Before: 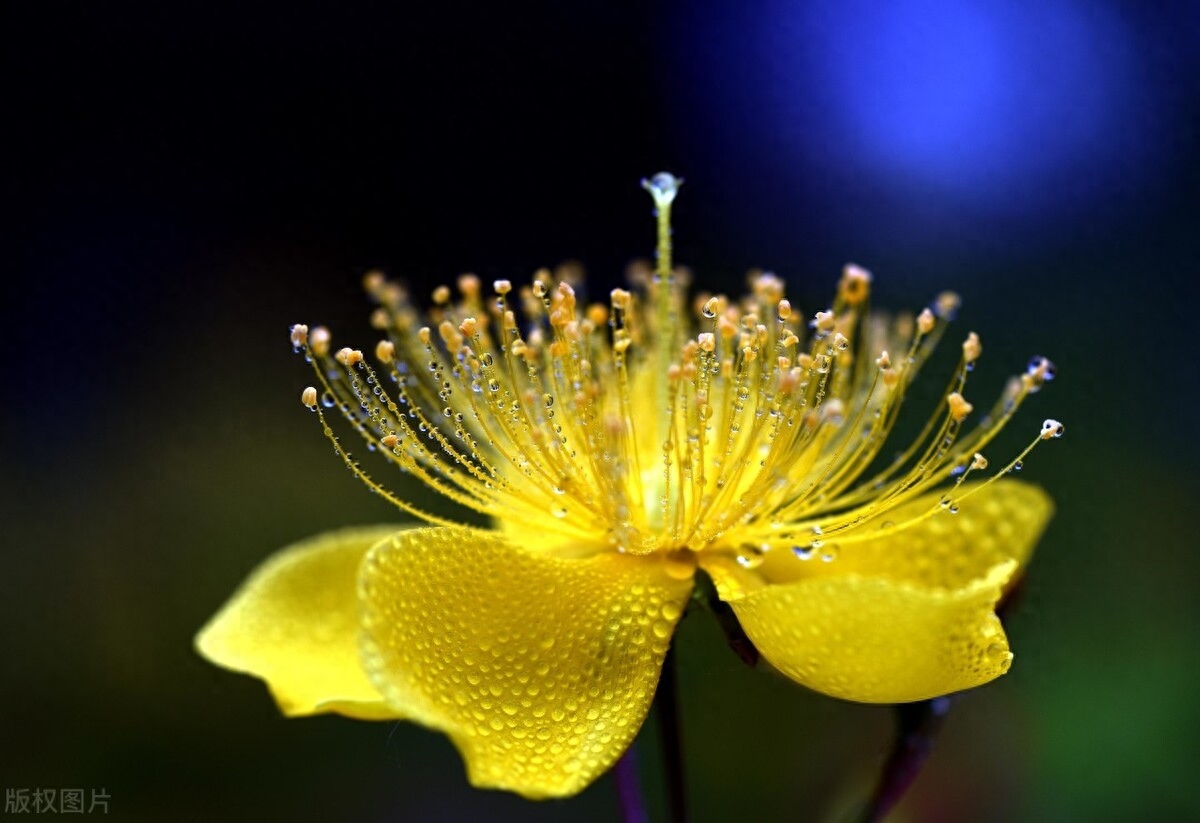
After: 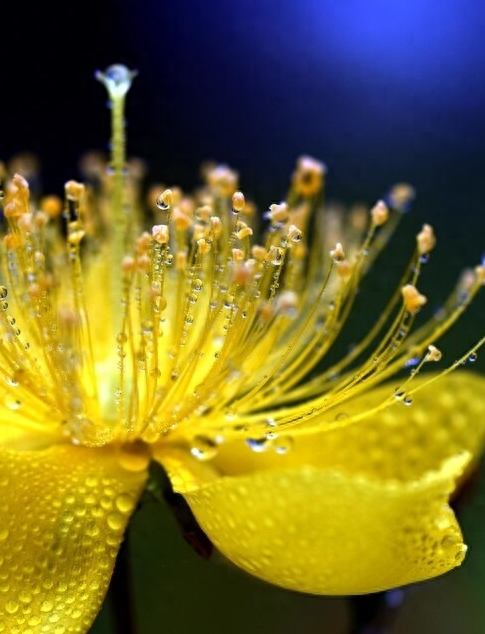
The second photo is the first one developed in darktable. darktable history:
crop: left 45.55%, top 13.141%, right 13.972%, bottom 9.82%
